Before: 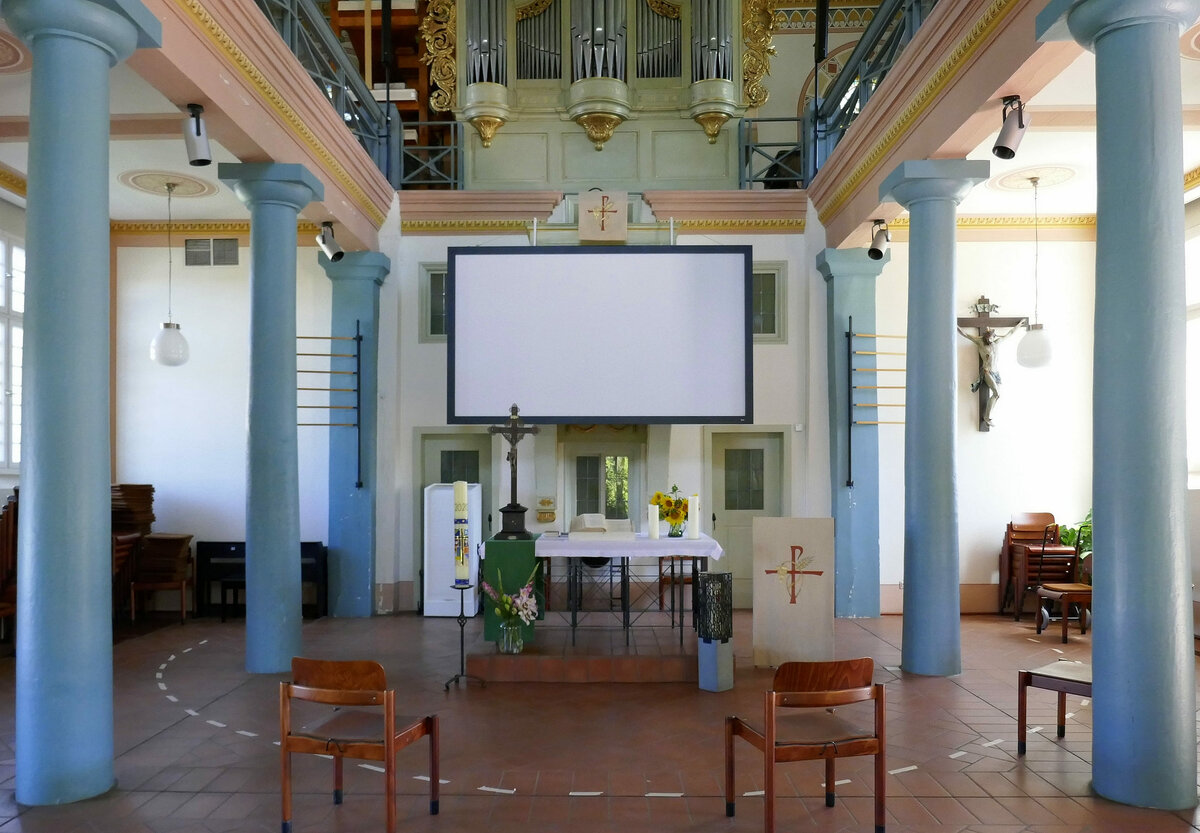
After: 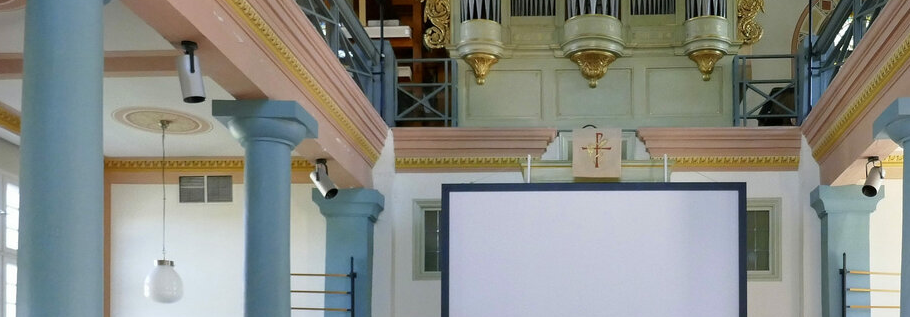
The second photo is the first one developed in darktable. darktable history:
crop: left 0.583%, top 7.63%, right 23.574%, bottom 54.272%
